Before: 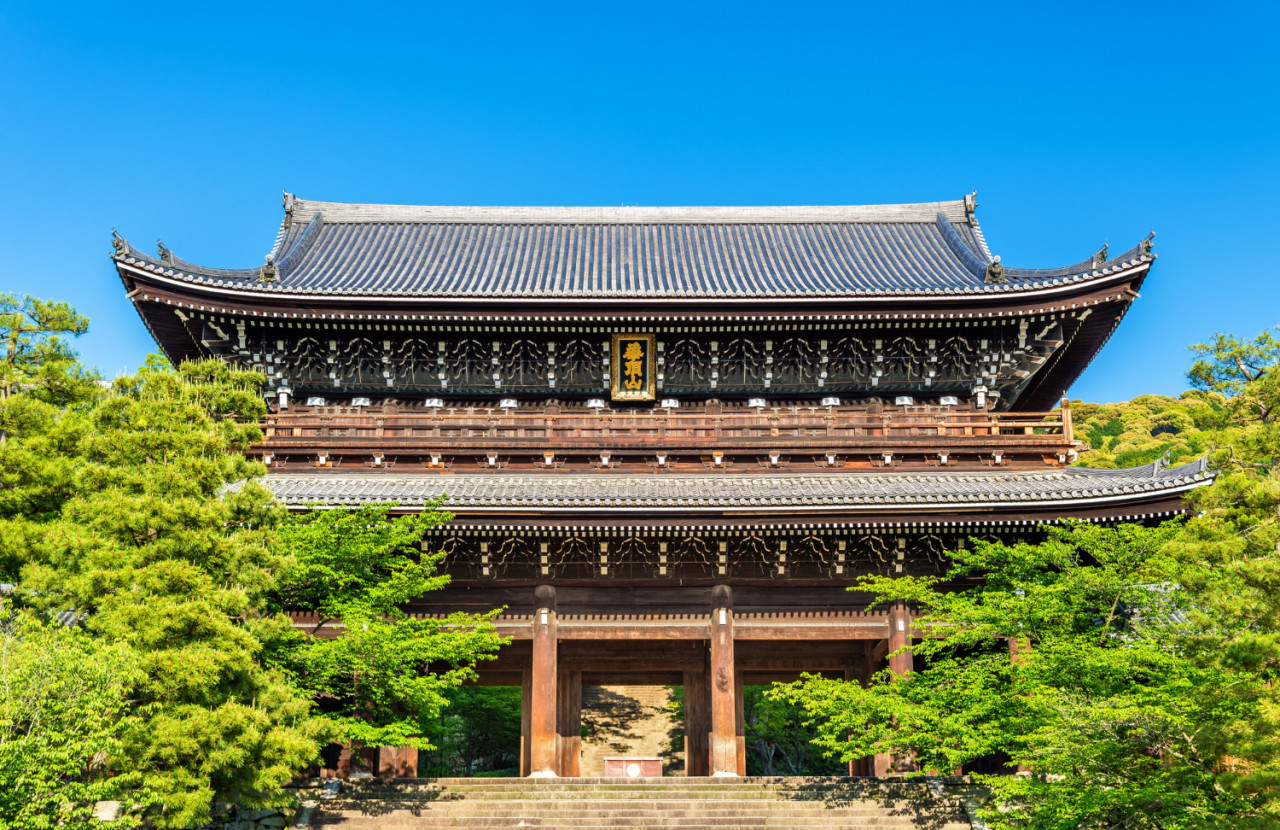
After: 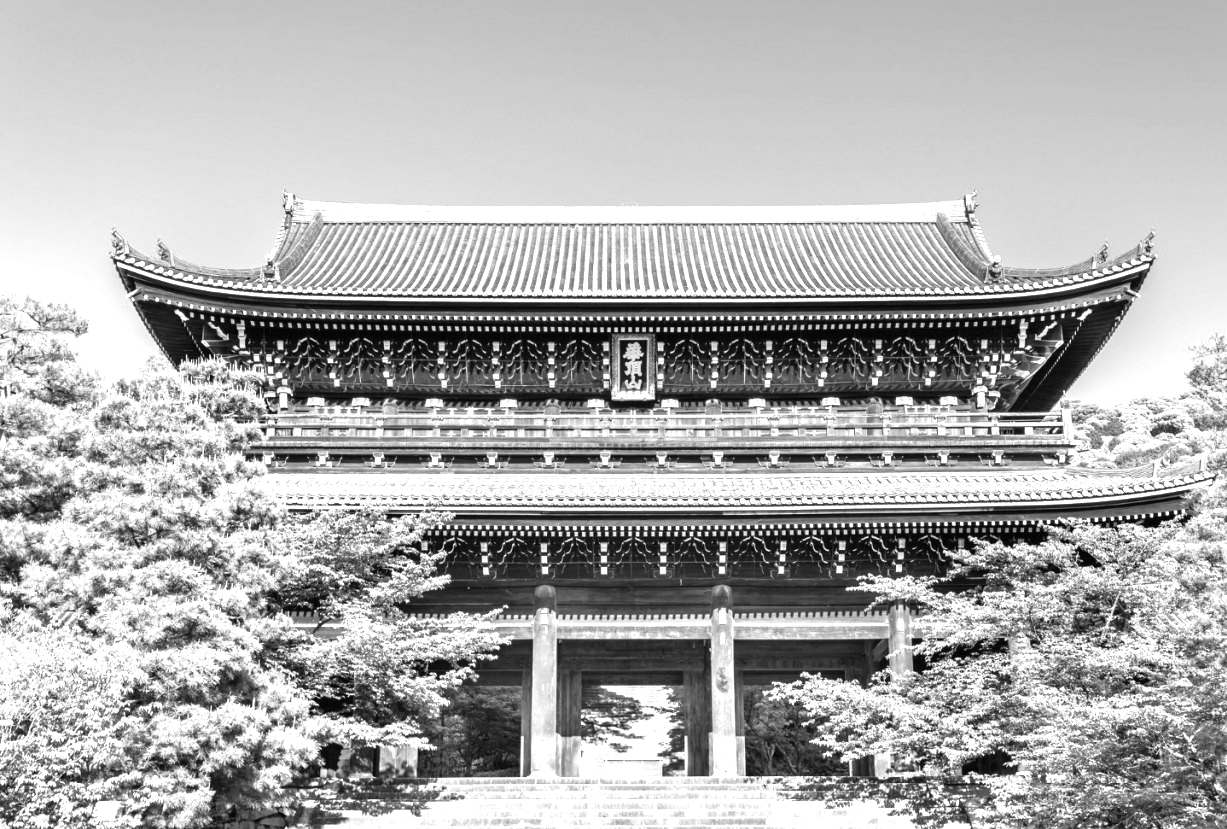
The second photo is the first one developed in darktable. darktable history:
monochrome: on, module defaults
exposure: black level correction 0, exposure 1.1 EV, compensate highlight preservation false
crop: right 4.126%, bottom 0.031%
